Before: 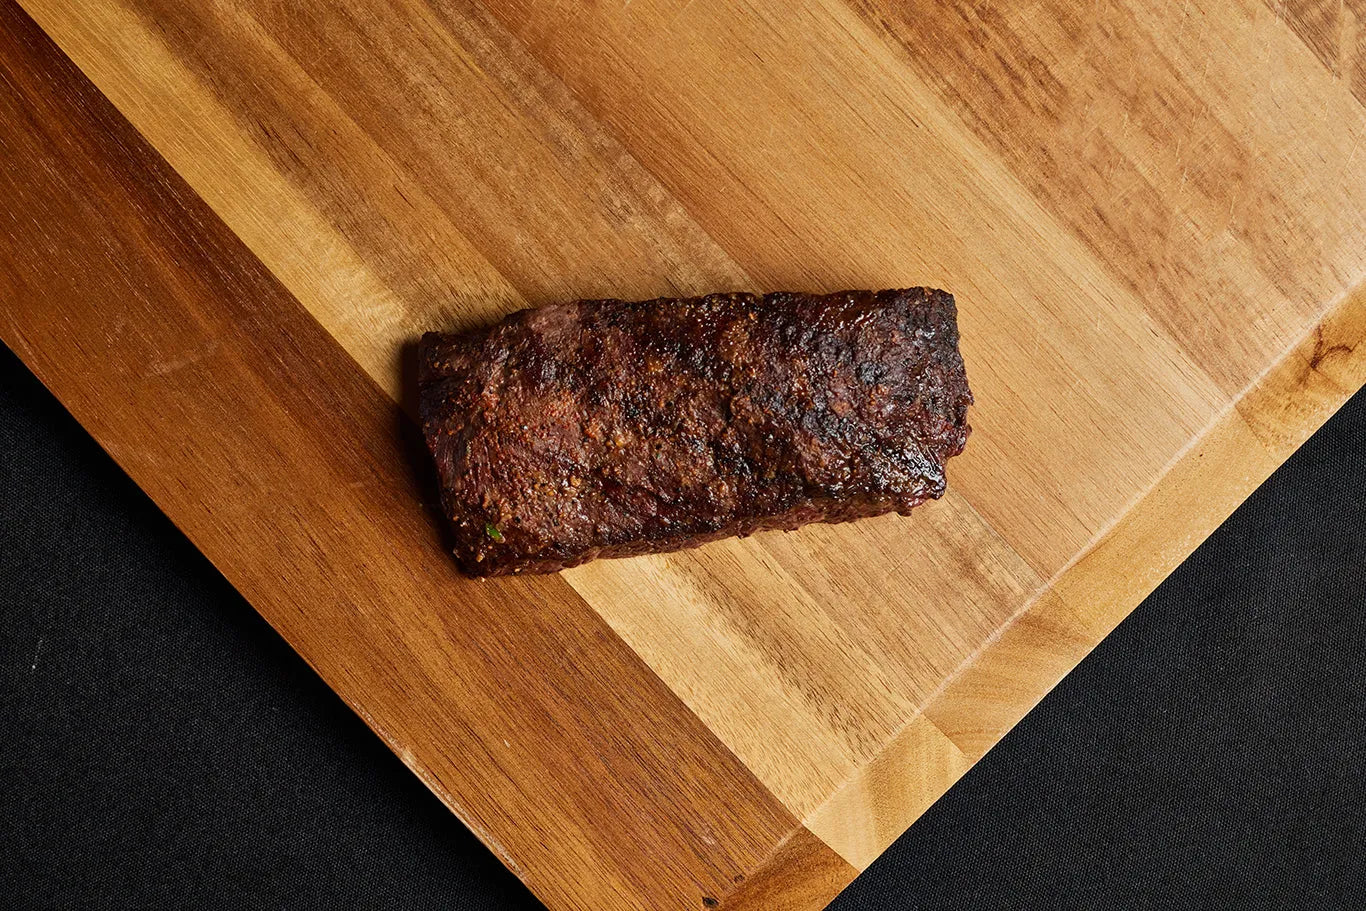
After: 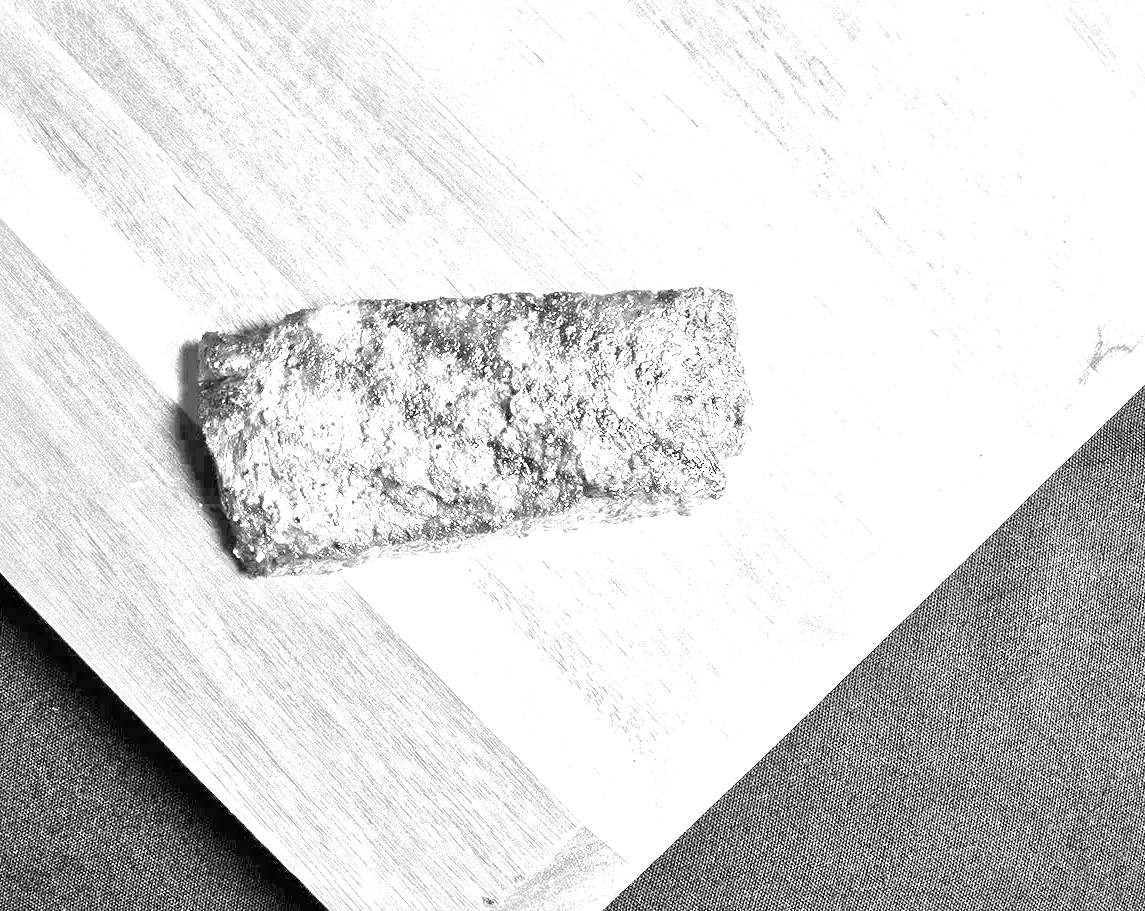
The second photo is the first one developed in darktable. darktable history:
white balance: red 8, blue 8
color correction: highlights a* 11.96, highlights b* 11.58
monochrome: on, module defaults
crop: left 16.145%
